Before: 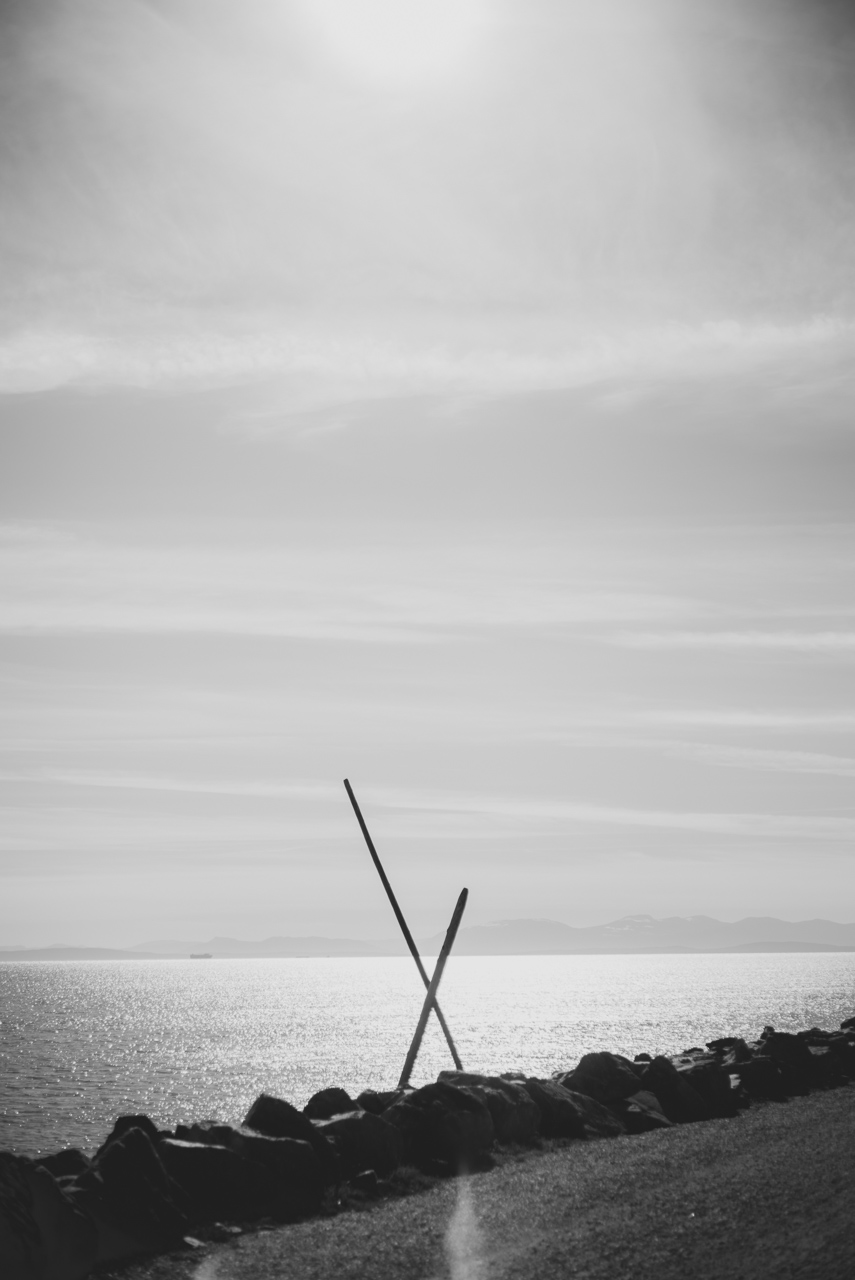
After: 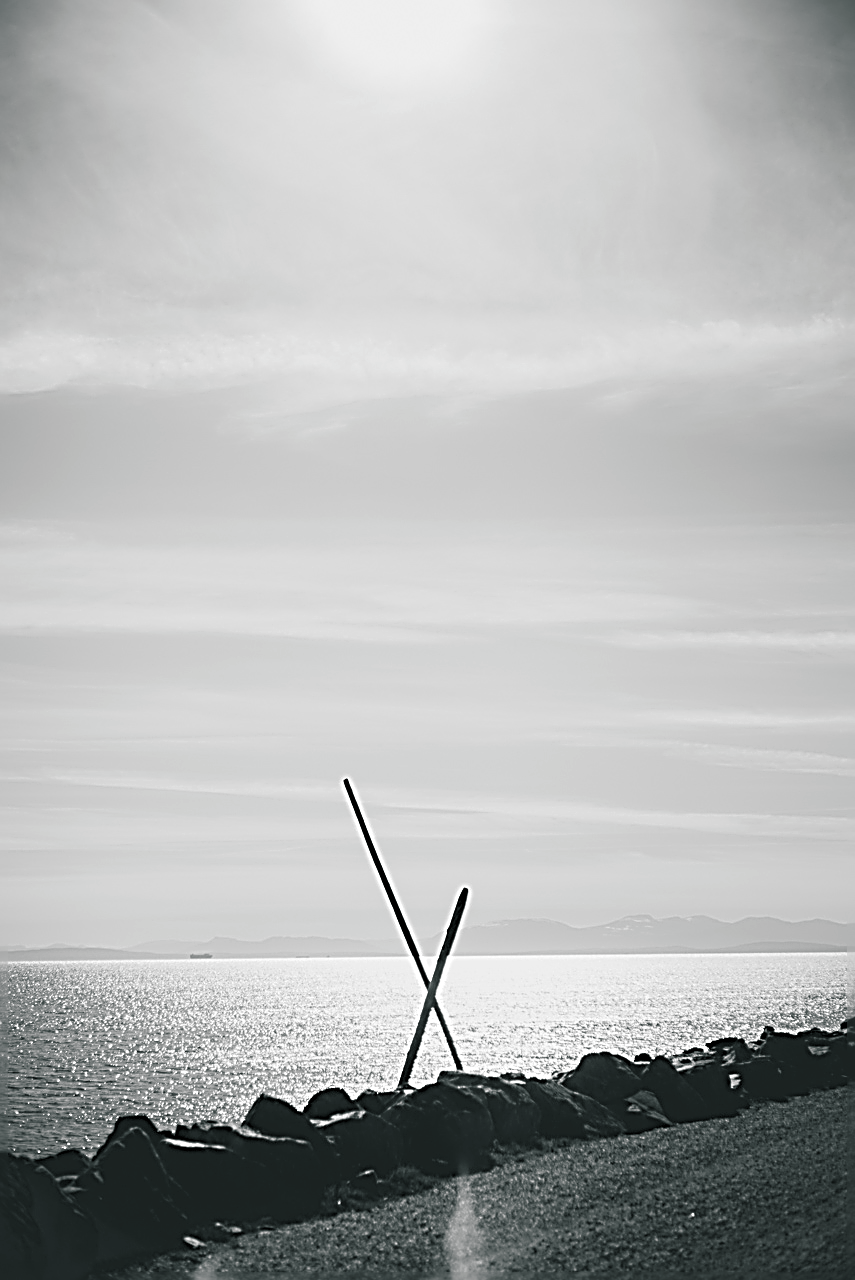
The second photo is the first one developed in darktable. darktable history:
color balance rgb: shadows lift › chroma 2.739%, shadows lift › hue 189.78°, perceptual saturation grading › global saturation 43.054%, perceptual brilliance grading › global brilliance 3.185%, global vibrance 9.442%
sharpen: radius 3.15, amount 1.738
